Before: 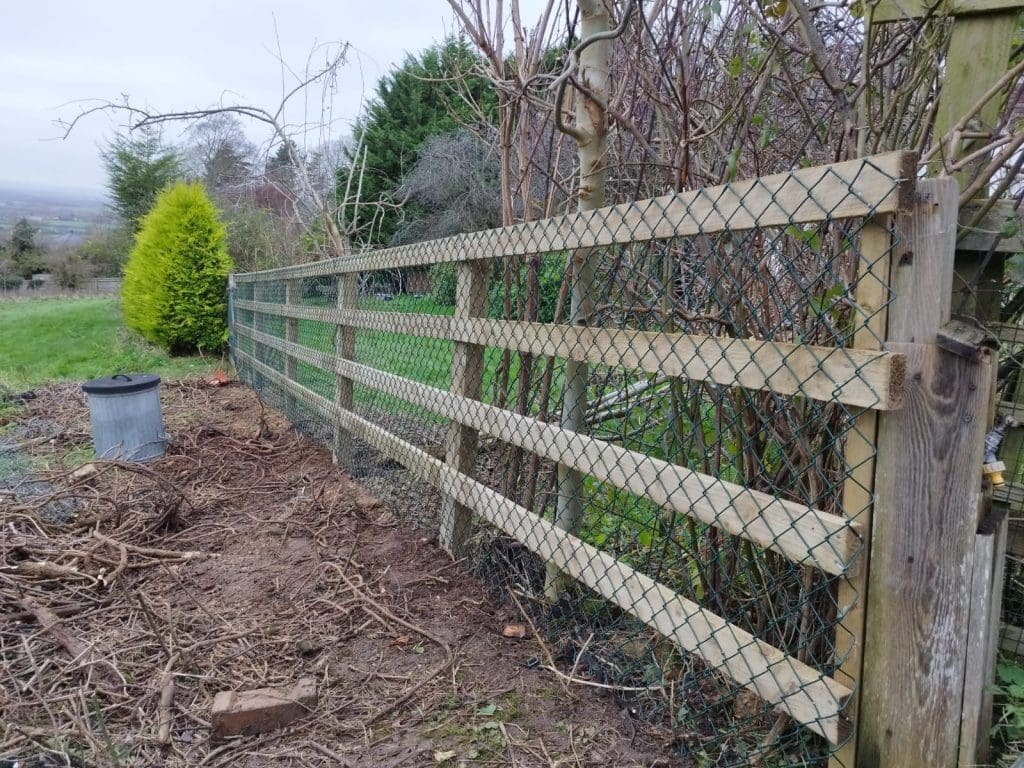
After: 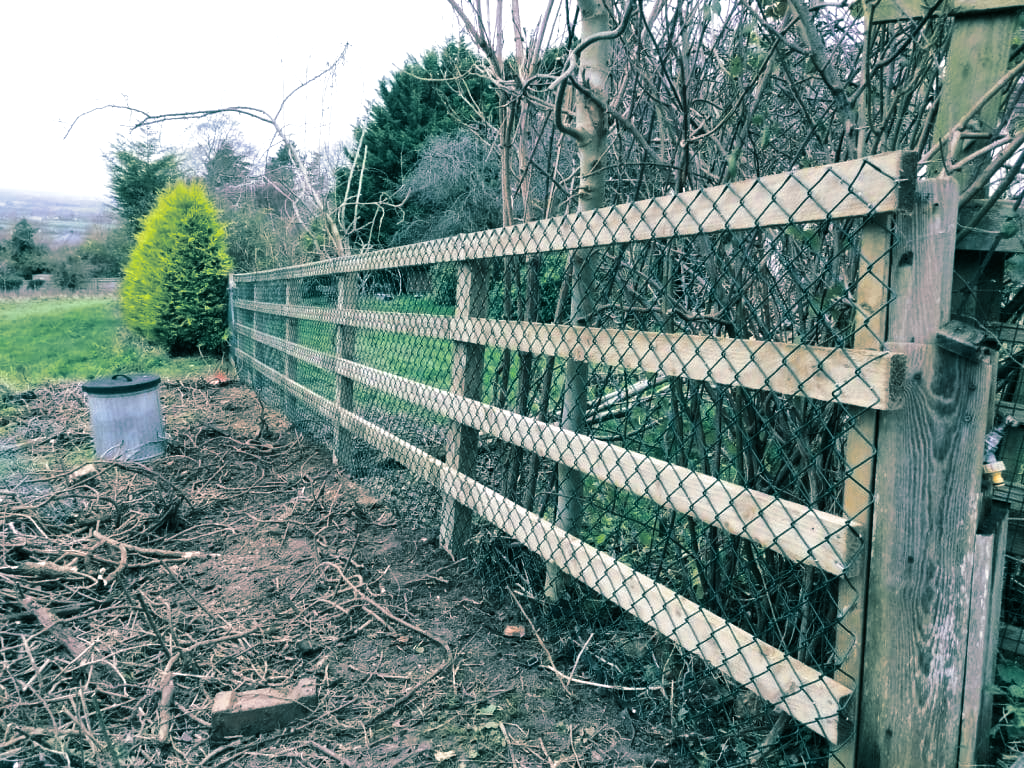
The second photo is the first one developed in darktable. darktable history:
split-toning: shadows › hue 186.43°, highlights › hue 49.29°, compress 30.29%
tone equalizer: -8 EV -0.75 EV, -7 EV -0.7 EV, -6 EV -0.6 EV, -5 EV -0.4 EV, -3 EV 0.4 EV, -2 EV 0.6 EV, -1 EV 0.7 EV, +0 EV 0.75 EV, edges refinement/feathering 500, mask exposure compensation -1.57 EV, preserve details no
